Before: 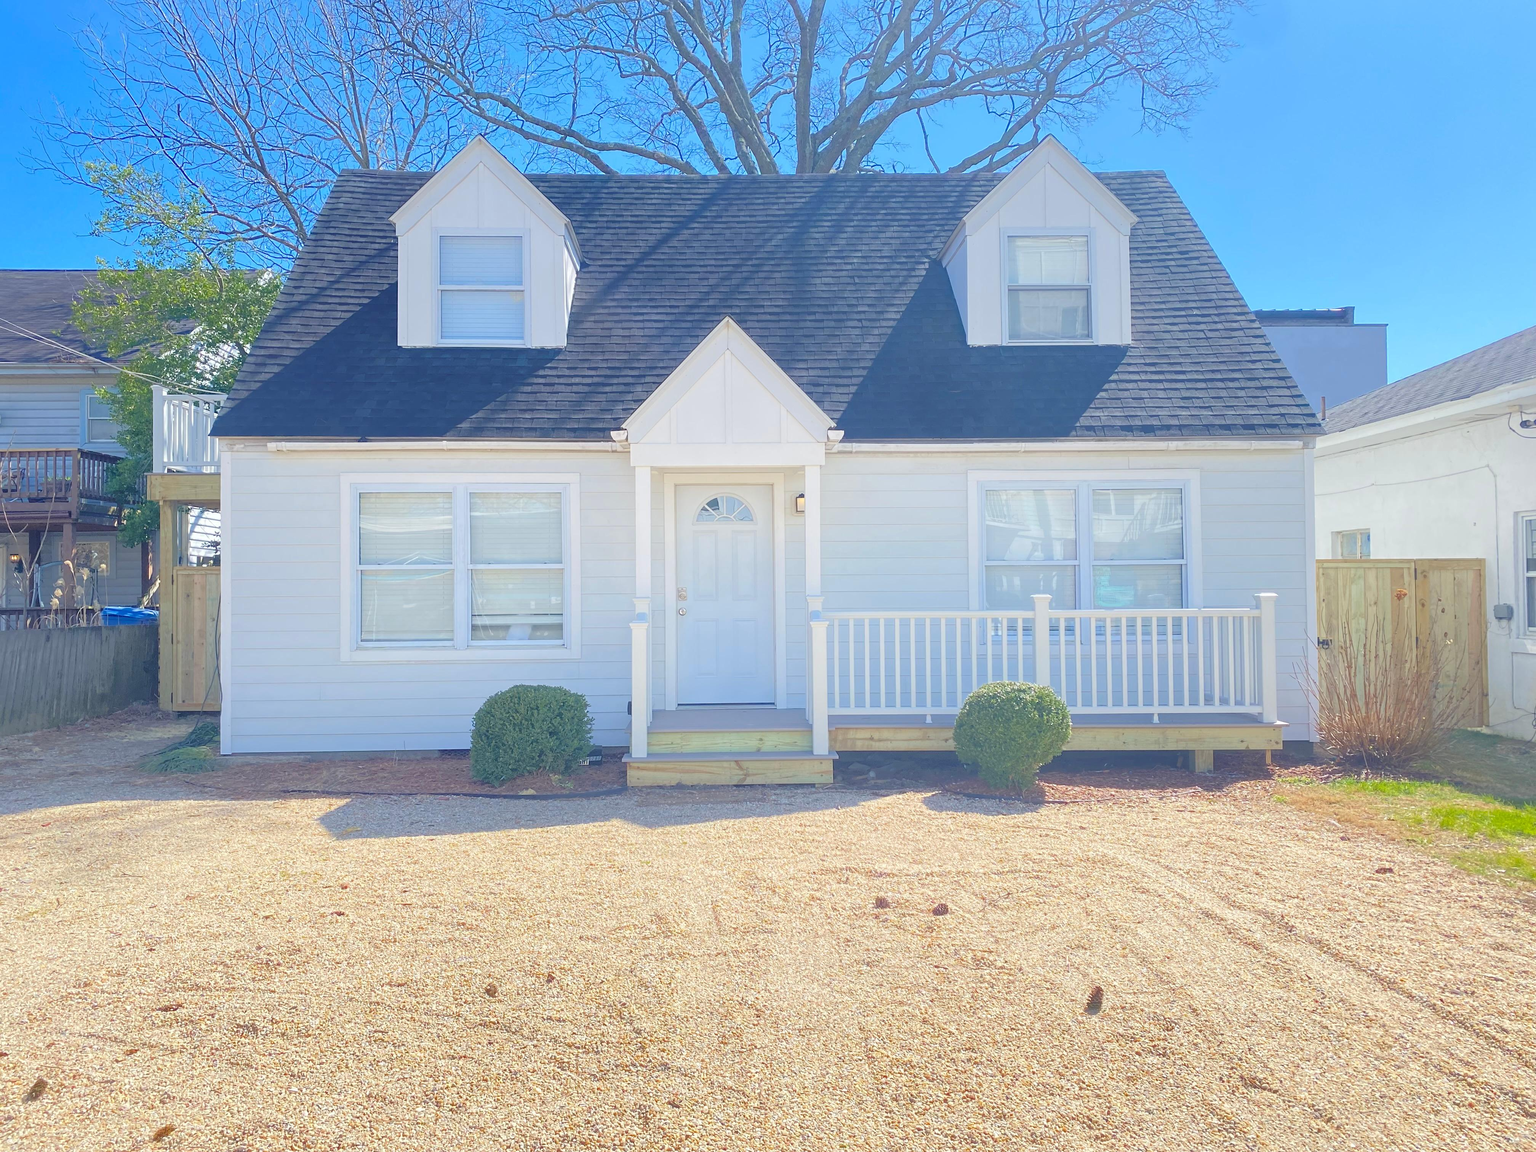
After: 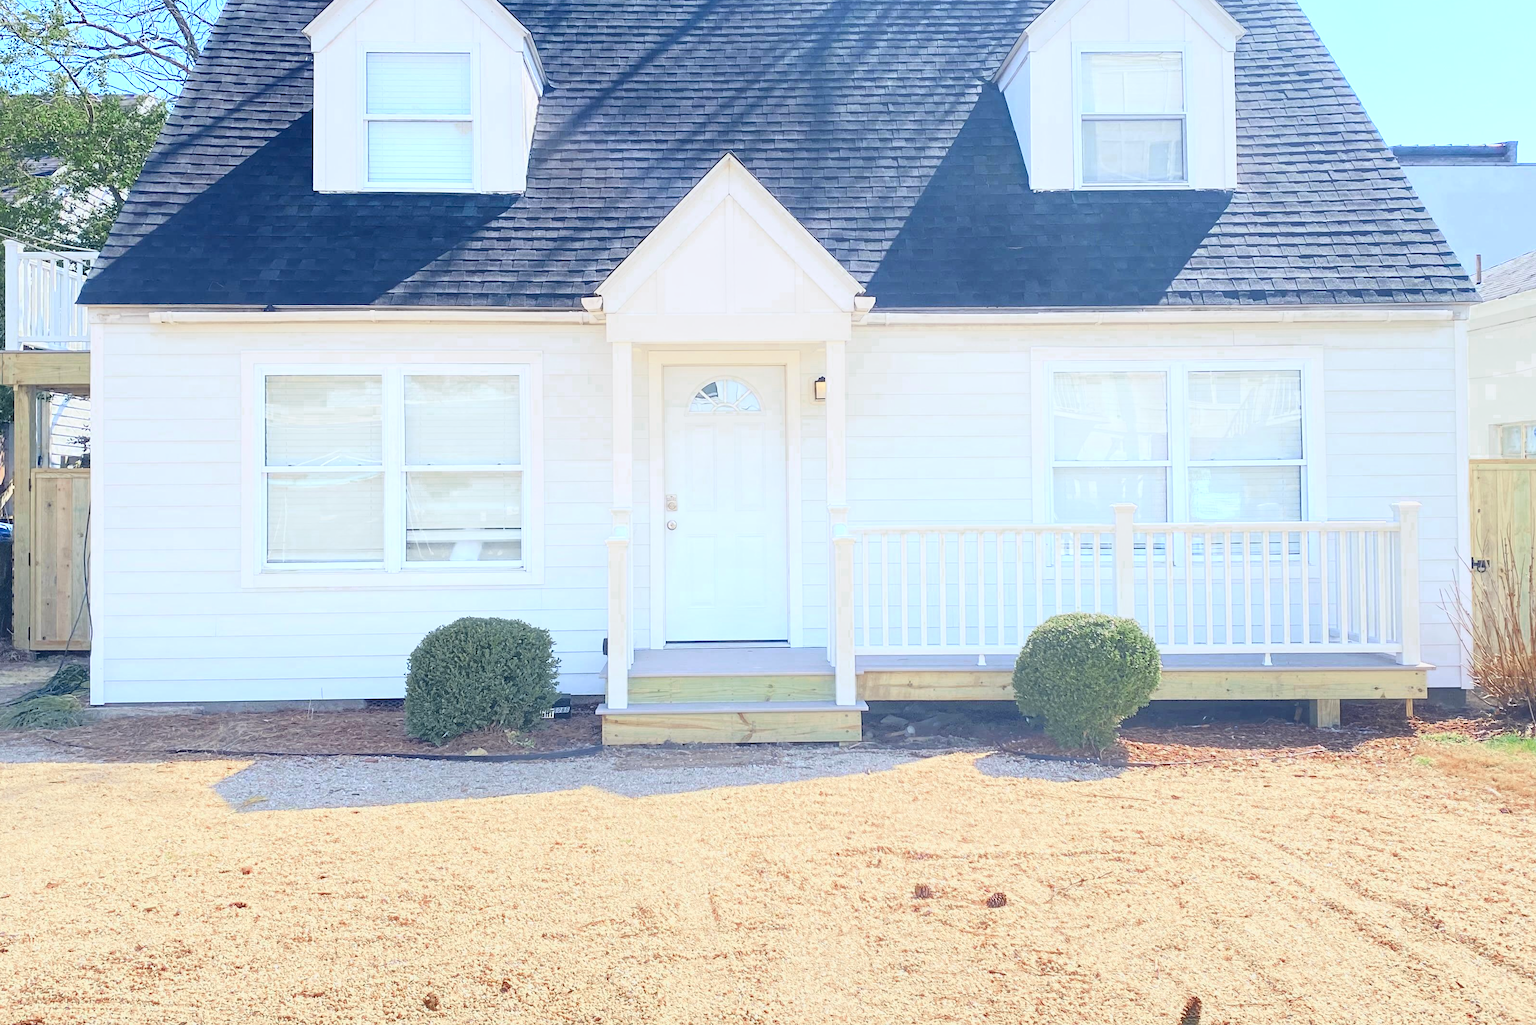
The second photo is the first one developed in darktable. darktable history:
crop: left 9.712%, top 16.928%, right 10.845%, bottom 12.332%
tone curve: curves: ch0 [(0, 0.021) (0.049, 0.044) (0.152, 0.14) (0.328, 0.357) (0.473, 0.529) (0.641, 0.705) (0.868, 0.887) (1, 0.969)]; ch1 [(0, 0) (0.322, 0.328) (0.43, 0.425) (0.474, 0.466) (0.502, 0.503) (0.522, 0.526) (0.564, 0.591) (0.602, 0.632) (0.677, 0.701) (0.859, 0.885) (1, 1)]; ch2 [(0, 0) (0.33, 0.301) (0.447, 0.44) (0.502, 0.505) (0.535, 0.554) (0.565, 0.598) (0.618, 0.629) (1, 1)], color space Lab, independent channels, preserve colors none
color zones: curves: ch0 [(0, 0.5) (0.125, 0.4) (0.25, 0.5) (0.375, 0.4) (0.5, 0.4) (0.625, 0.6) (0.75, 0.6) (0.875, 0.5)]; ch1 [(0, 0.35) (0.125, 0.45) (0.25, 0.35) (0.375, 0.35) (0.5, 0.35) (0.625, 0.35) (0.75, 0.45) (0.875, 0.35)]; ch2 [(0, 0.6) (0.125, 0.5) (0.25, 0.5) (0.375, 0.6) (0.5, 0.6) (0.625, 0.5) (0.75, 0.5) (0.875, 0.5)]
contrast brightness saturation: contrast 0.28
